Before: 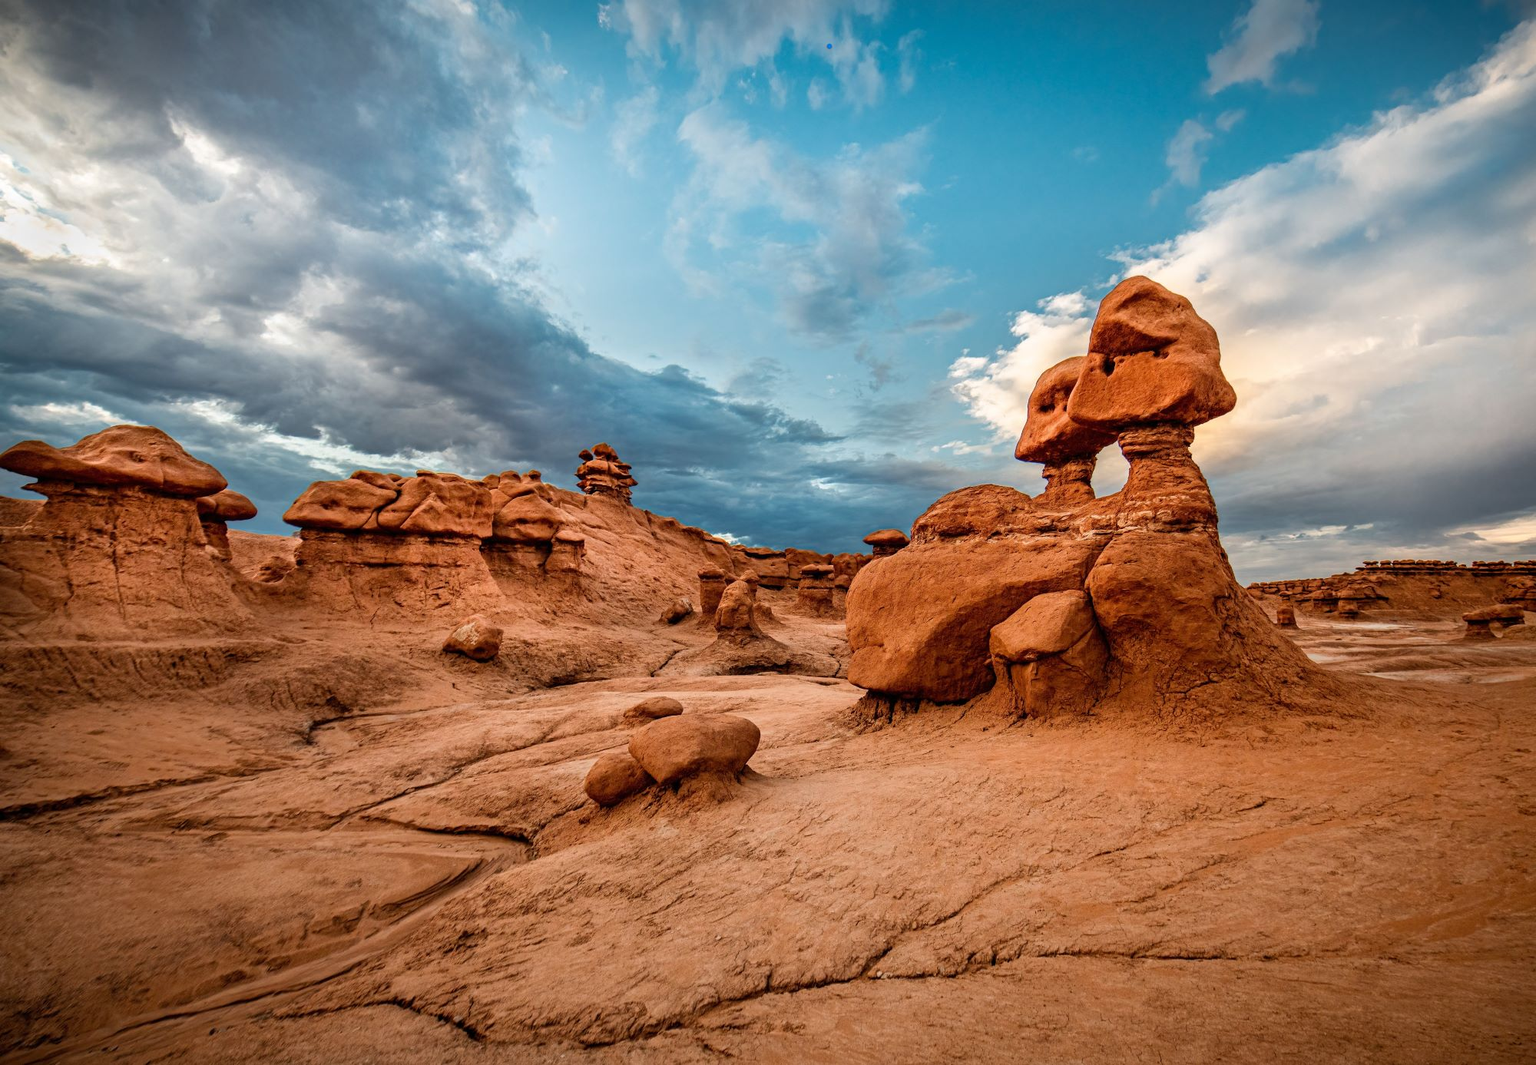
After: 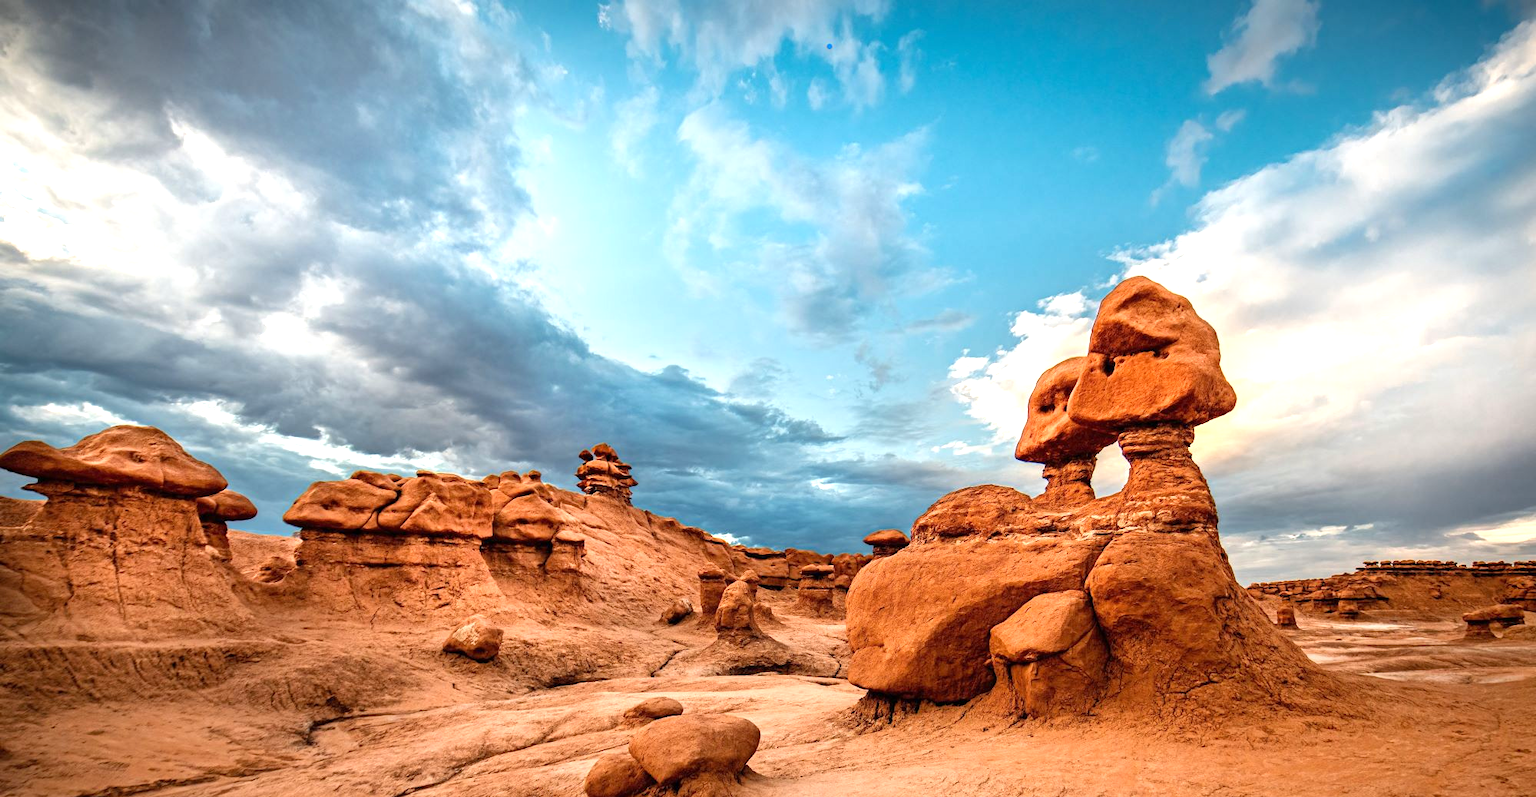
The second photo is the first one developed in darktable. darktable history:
exposure: exposure 0.722 EV, compensate highlight preservation false
crop: bottom 24.967%
